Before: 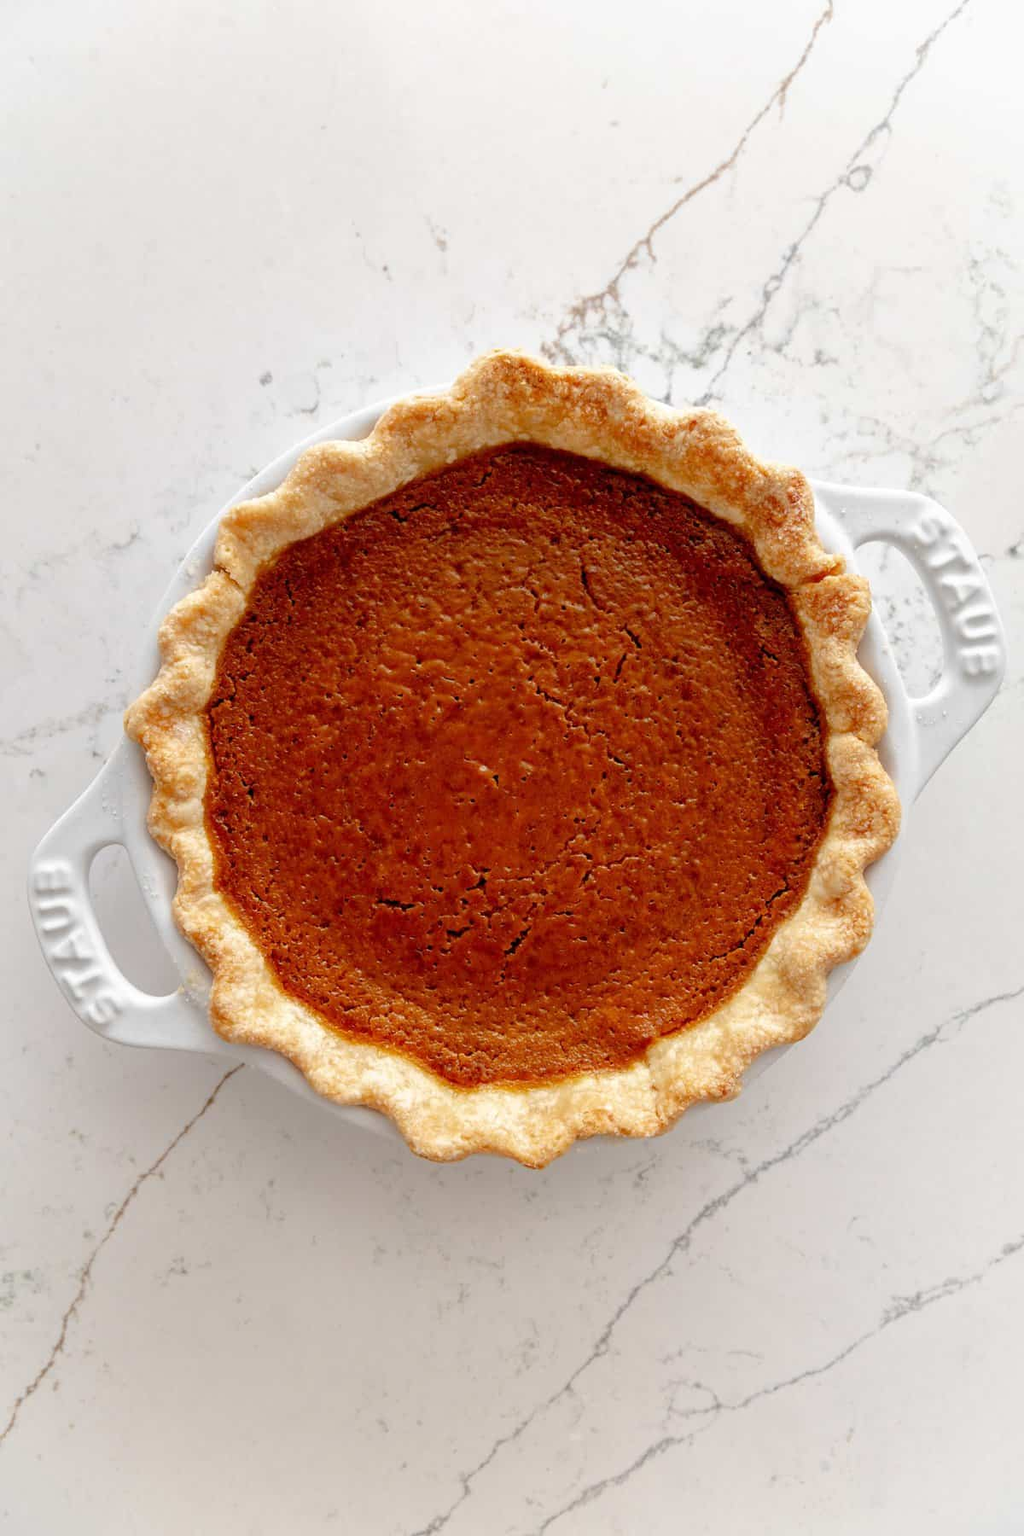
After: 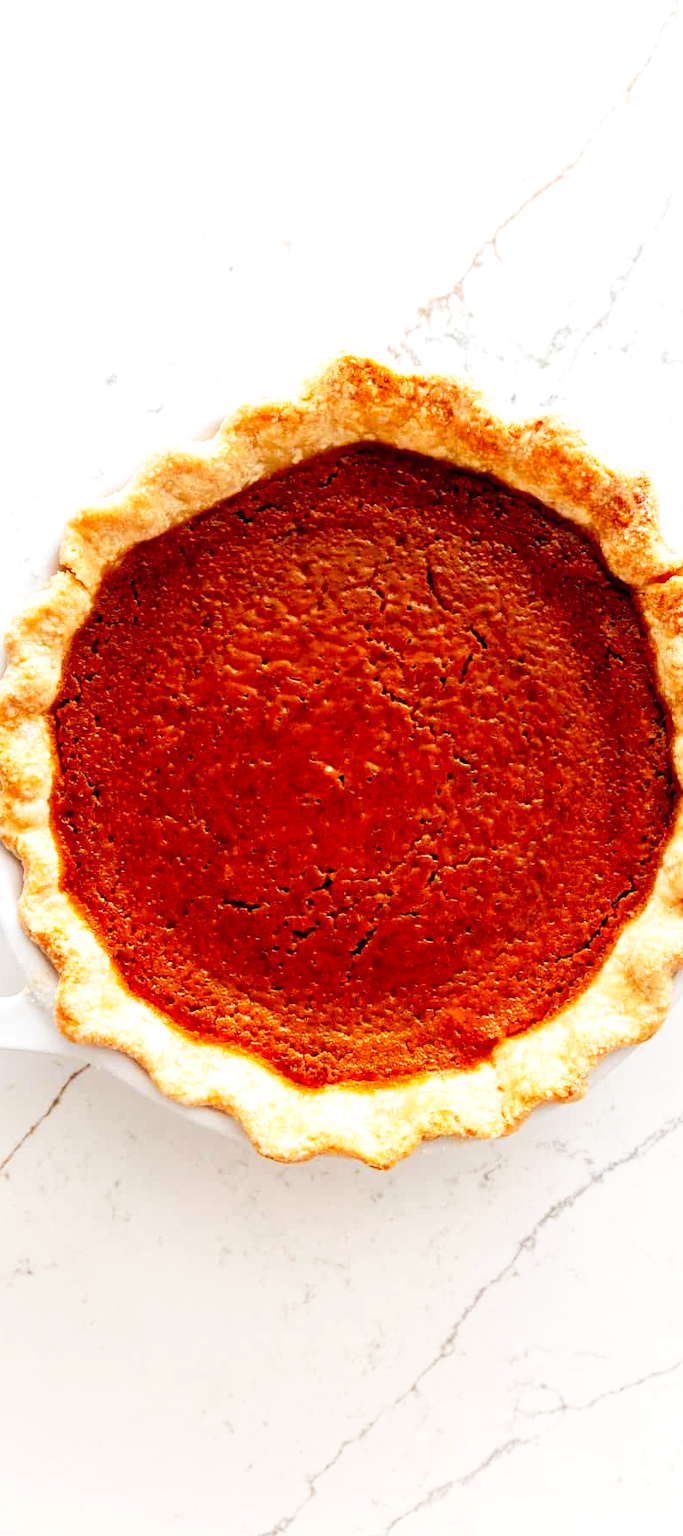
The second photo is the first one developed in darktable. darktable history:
exposure: black level correction 0, exposure 0.499 EV, compensate exposure bias true, compensate highlight preservation false
crop and rotate: left 15.095%, right 18.155%
tone curve: curves: ch0 [(0, 0) (0.139, 0.067) (0.319, 0.269) (0.498, 0.505) (0.725, 0.824) (0.864, 0.945) (0.985, 1)]; ch1 [(0, 0) (0.291, 0.197) (0.456, 0.426) (0.495, 0.488) (0.557, 0.578) (0.599, 0.644) (0.702, 0.786) (1, 1)]; ch2 [(0, 0) (0.125, 0.089) (0.353, 0.329) (0.447, 0.43) (0.557, 0.566) (0.63, 0.667) (1, 1)], preserve colors none
